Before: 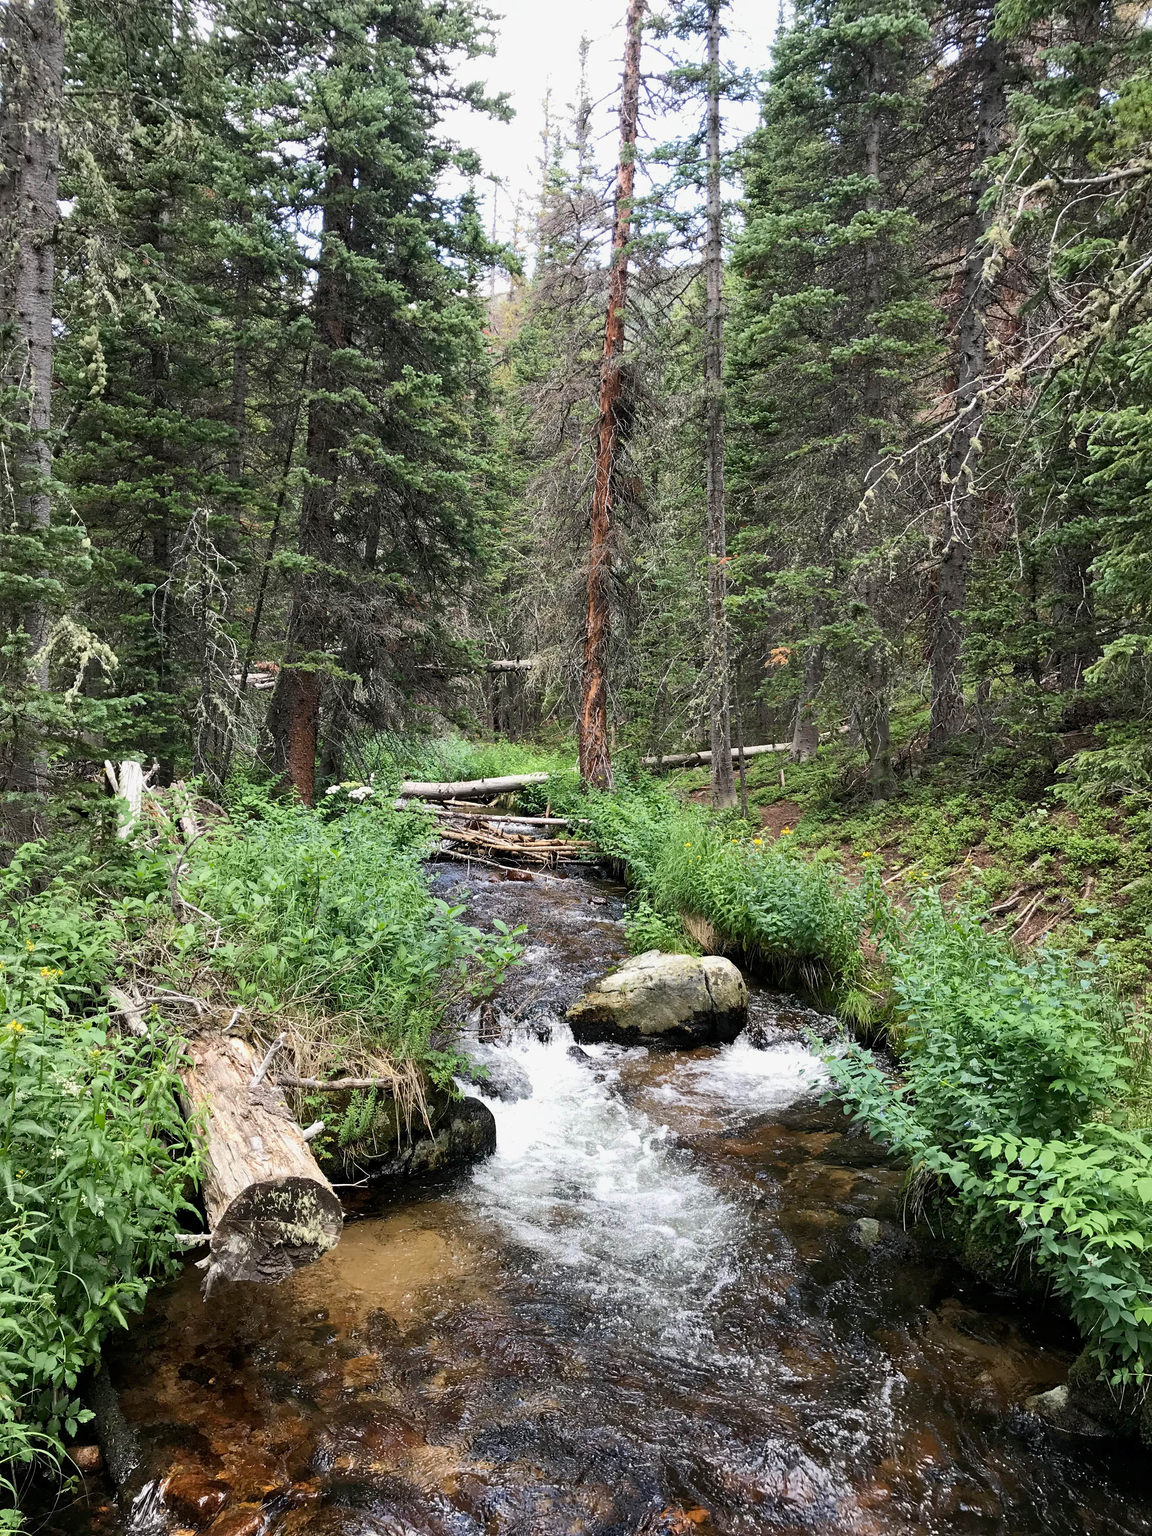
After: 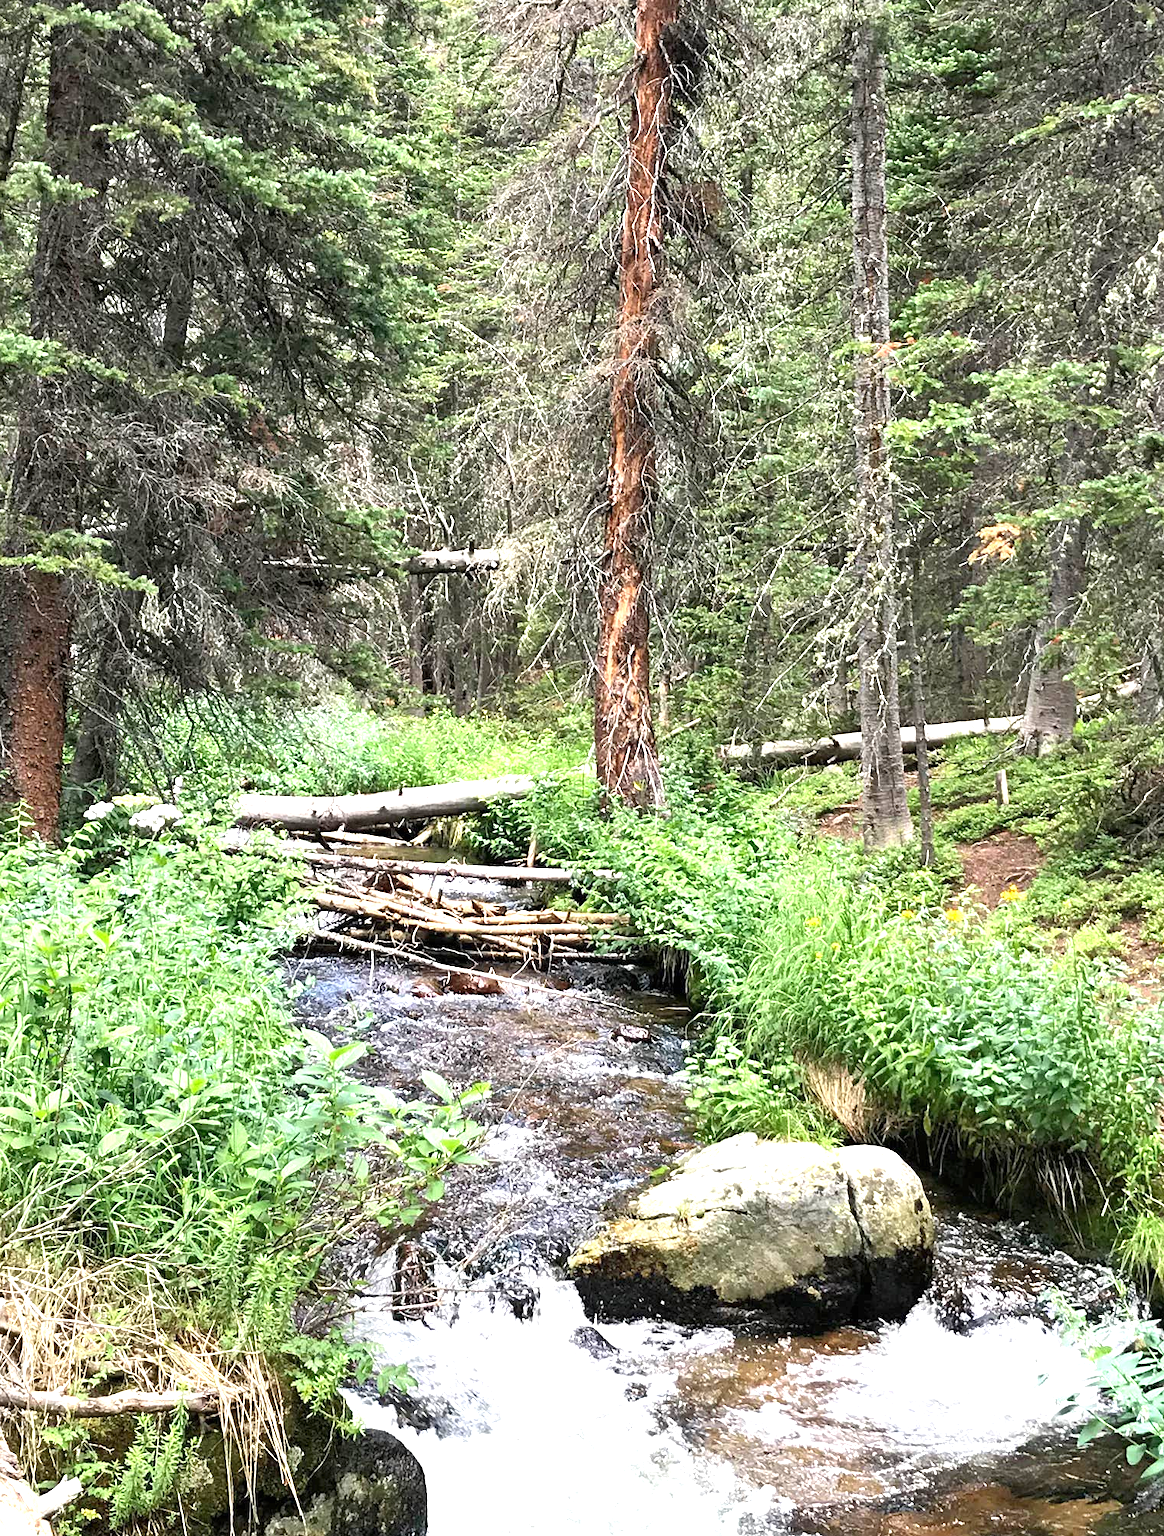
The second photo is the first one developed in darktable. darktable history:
exposure: black level correction 0, exposure 1.2 EV, compensate highlight preservation false
crop: left 24.642%, top 25.221%, right 25.137%, bottom 25.083%
